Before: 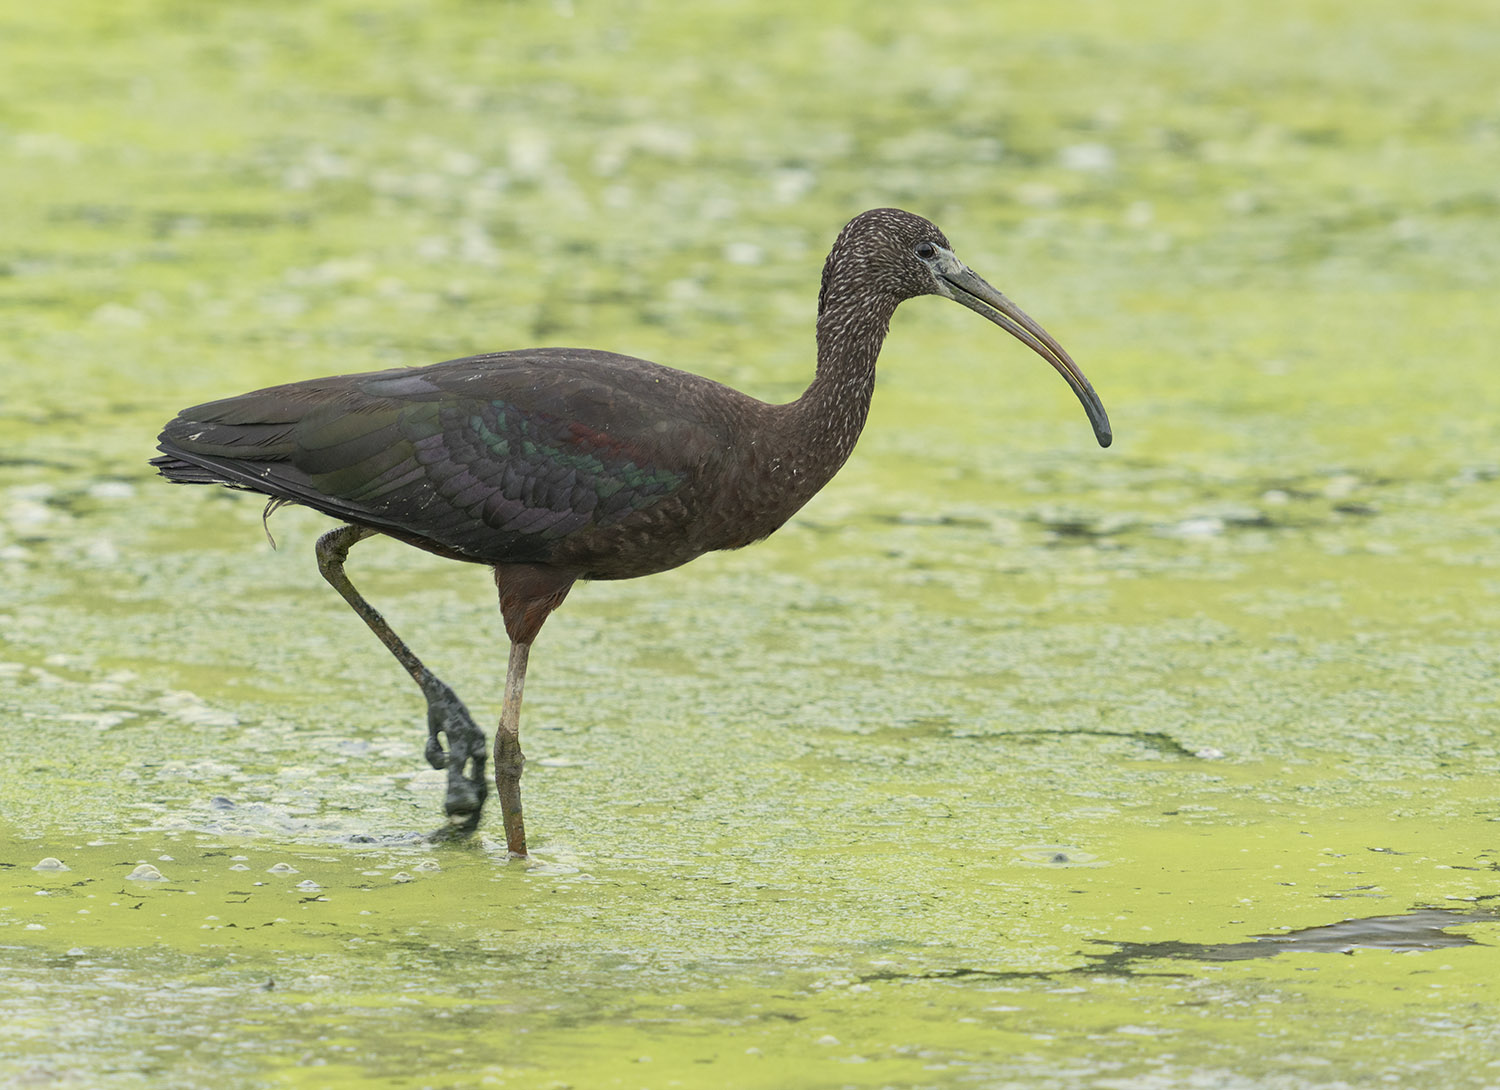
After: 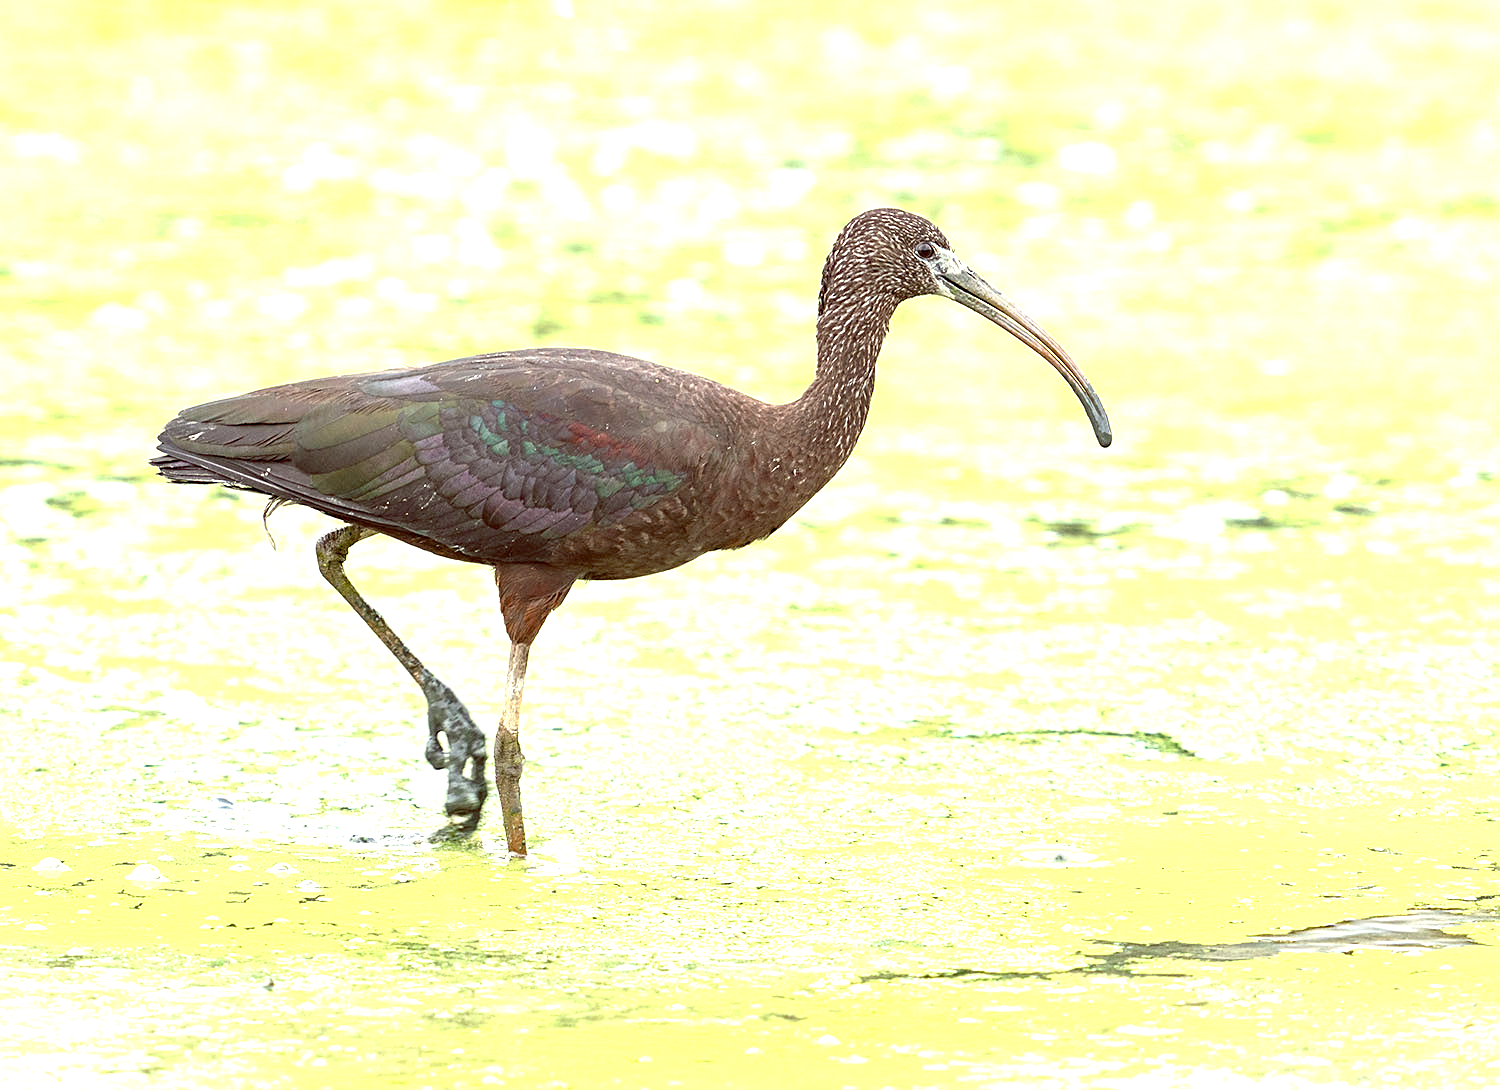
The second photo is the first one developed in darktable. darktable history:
exposure: black level correction 0, exposure 1.2 EV, compensate highlight preservation false
sharpen: on, module defaults
color balance rgb: shadows lift › chroma 0.866%, shadows lift › hue 115.98°, global offset › luminance -0.219%, global offset › chroma 0.269%, perceptual saturation grading › global saturation 0.104%, perceptual brilliance grading › highlights 7.748%, perceptual brilliance grading › mid-tones 3.103%, perceptual brilliance grading › shadows 1.71%
